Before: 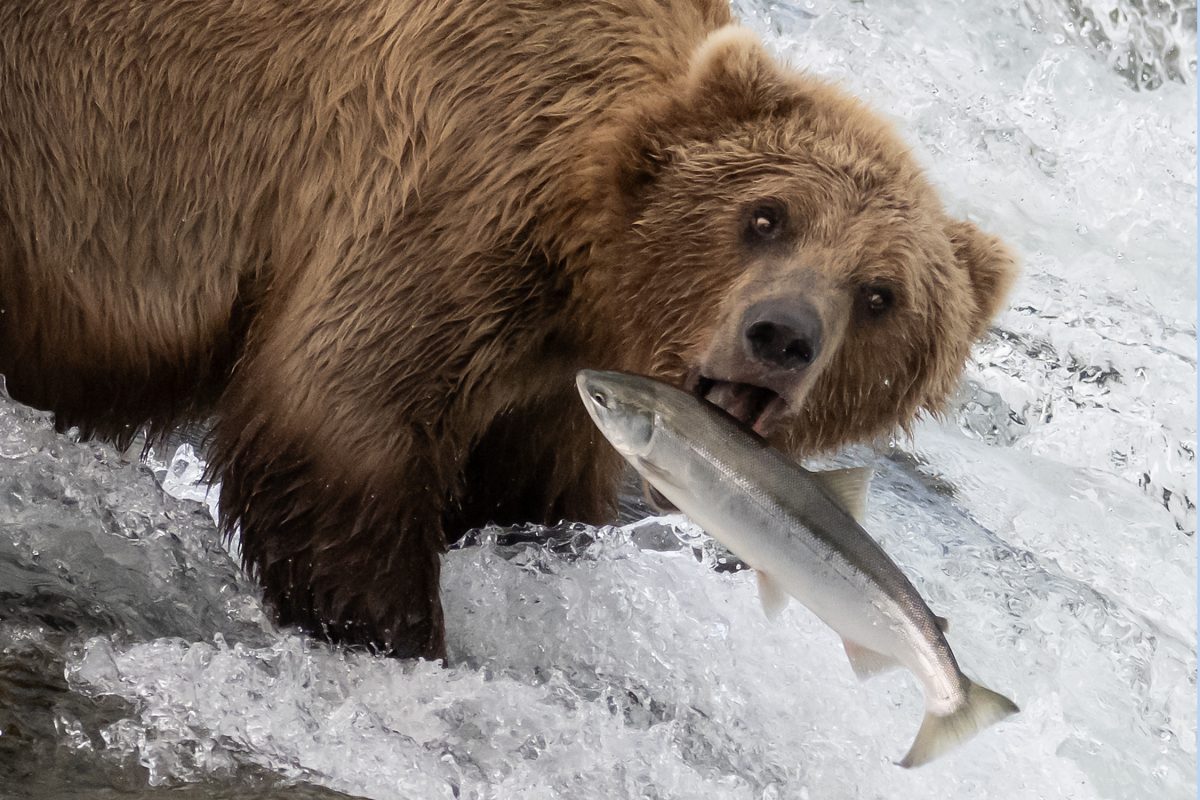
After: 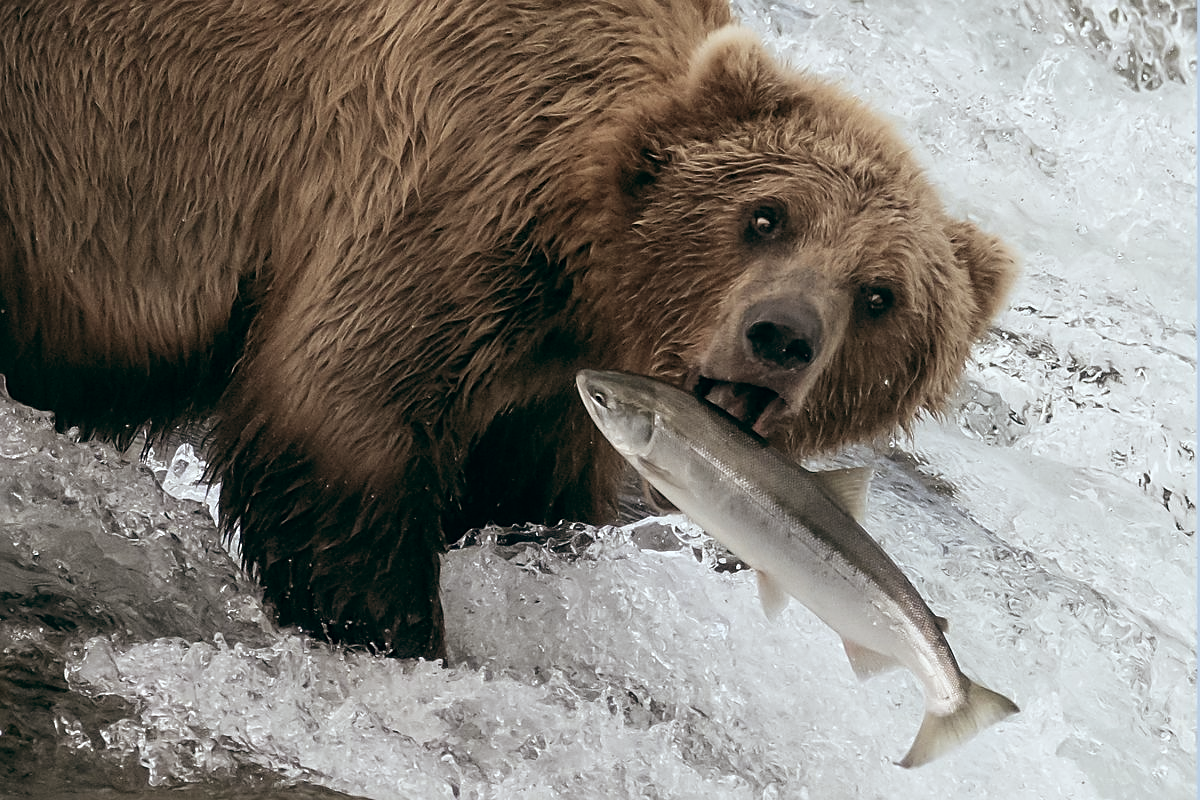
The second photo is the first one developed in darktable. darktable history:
color balance: lift [1, 0.994, 1.002, 1.006], gamma [0.957, 1.081, 1.016, 0.919], gain [0.97, 0.972, 1.01, 1.028], input saturation 91.06%, output saturation 79.8%
sharpen: on, module defaults
